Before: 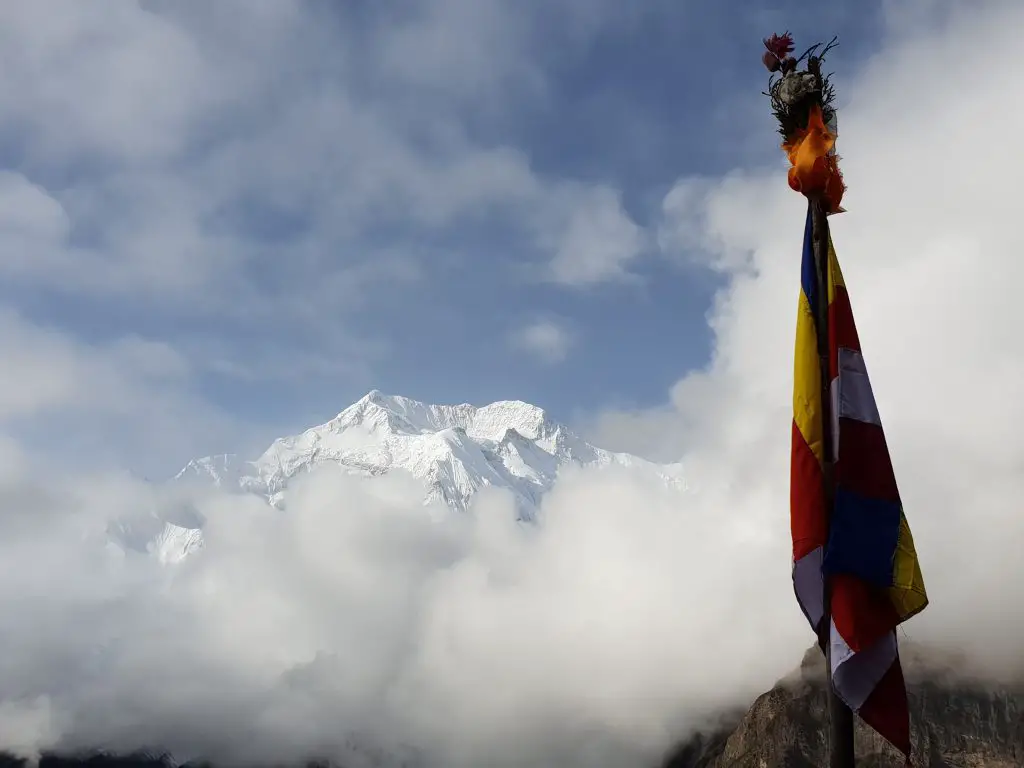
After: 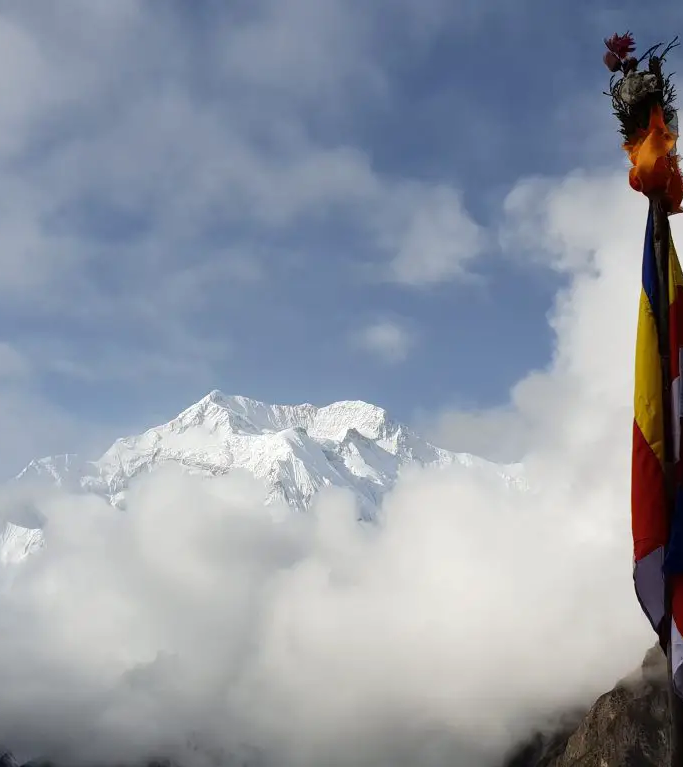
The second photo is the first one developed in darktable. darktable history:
crop and rotate: left 15.542%, right 17.687%
levels: levels [0, 0.492, 0.984]
